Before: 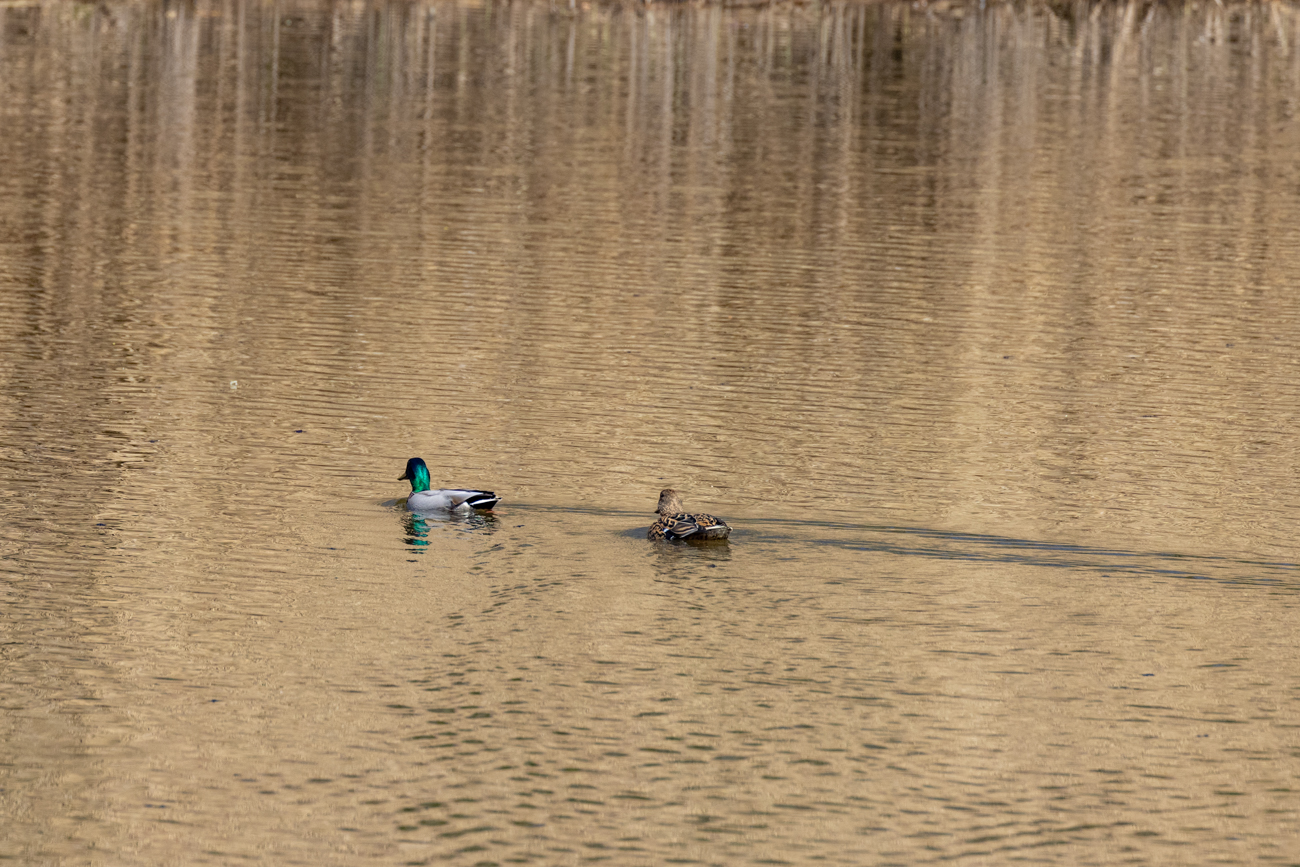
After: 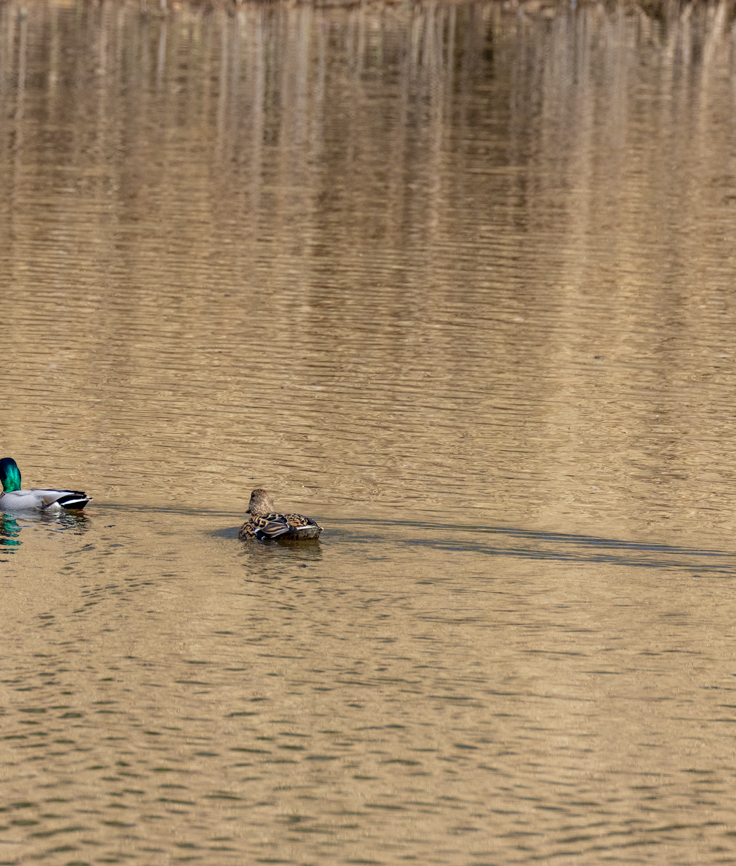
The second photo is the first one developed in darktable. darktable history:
crop: left 31.515%, top 0.013%, right 11.82%
